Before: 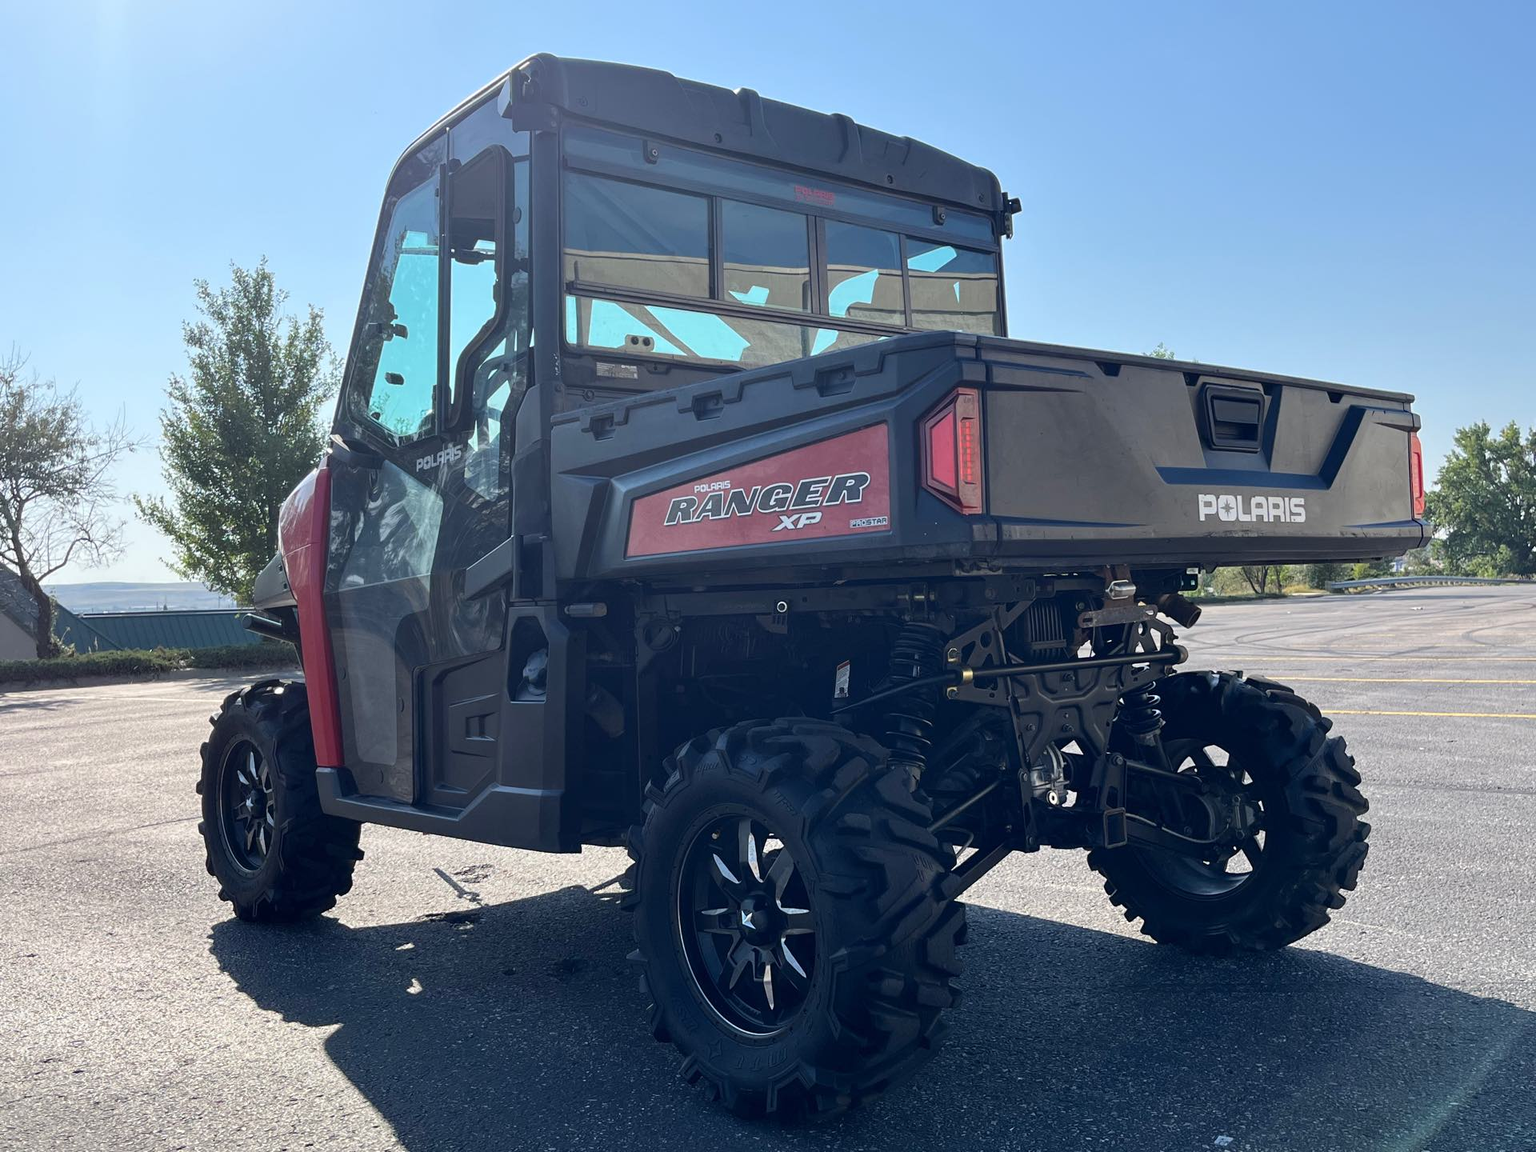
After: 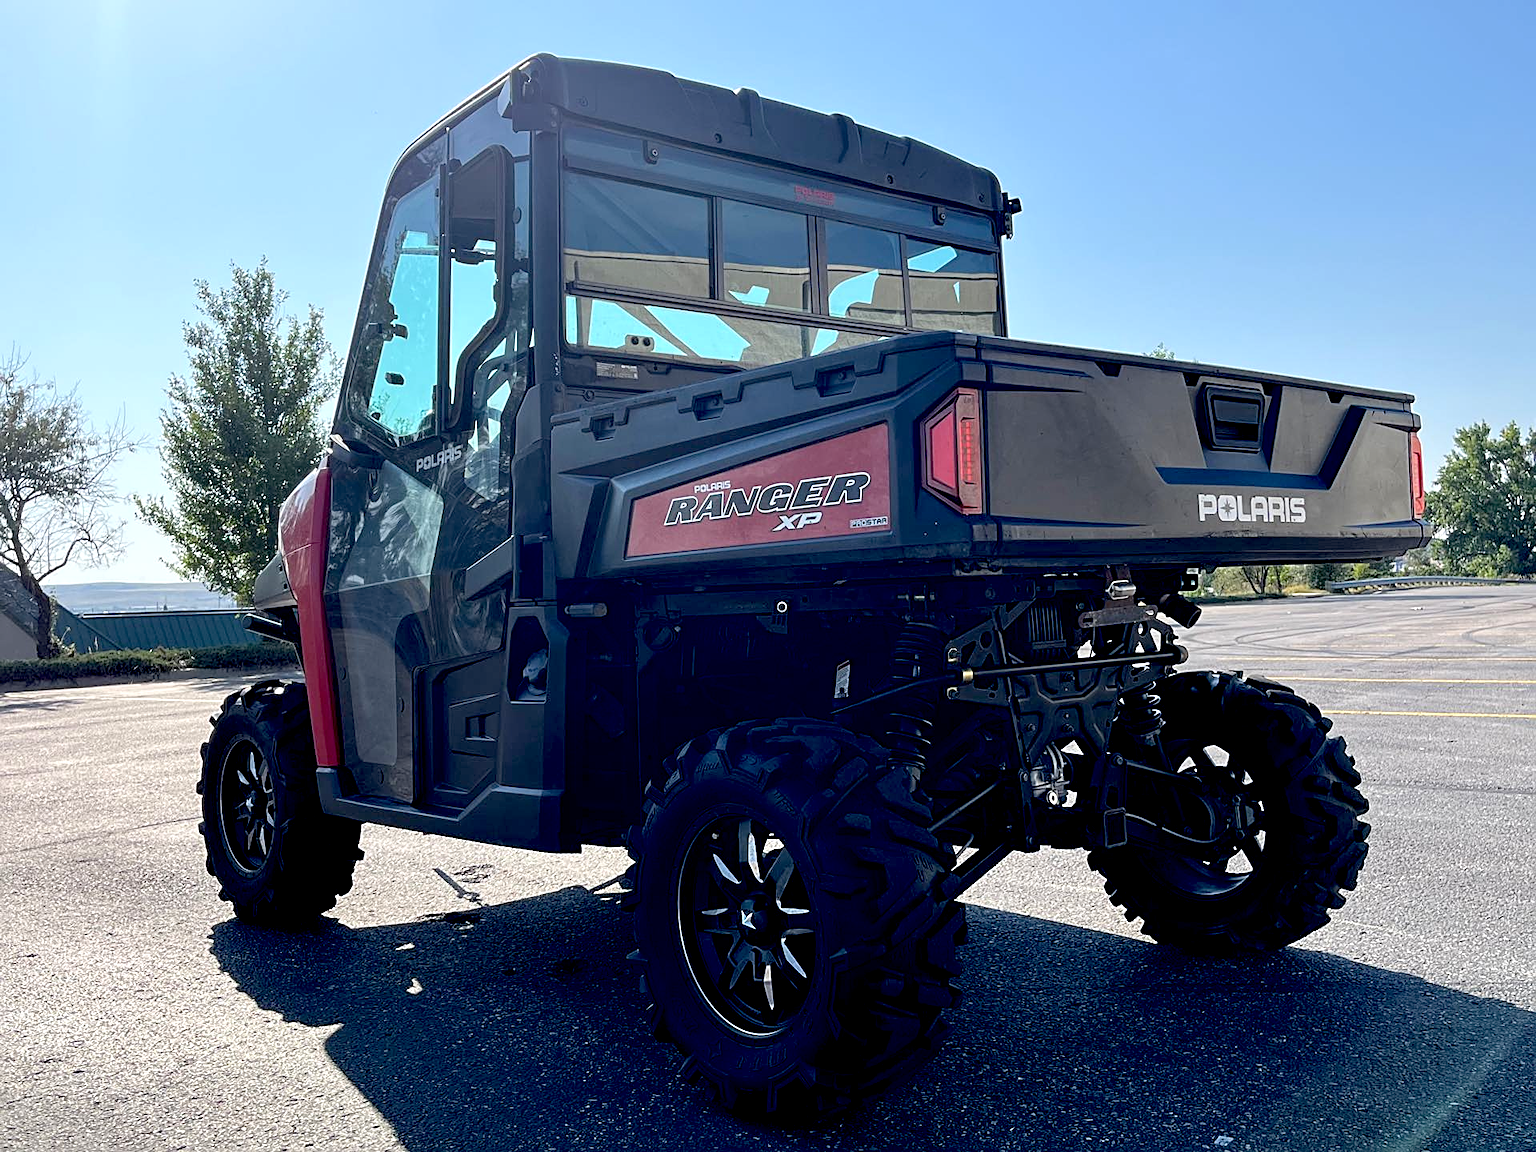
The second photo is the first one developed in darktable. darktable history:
exposure: black level correction 0.025, exposure 0.182 EV, compensate highlight preservation false
sharpen: on, module defaults
